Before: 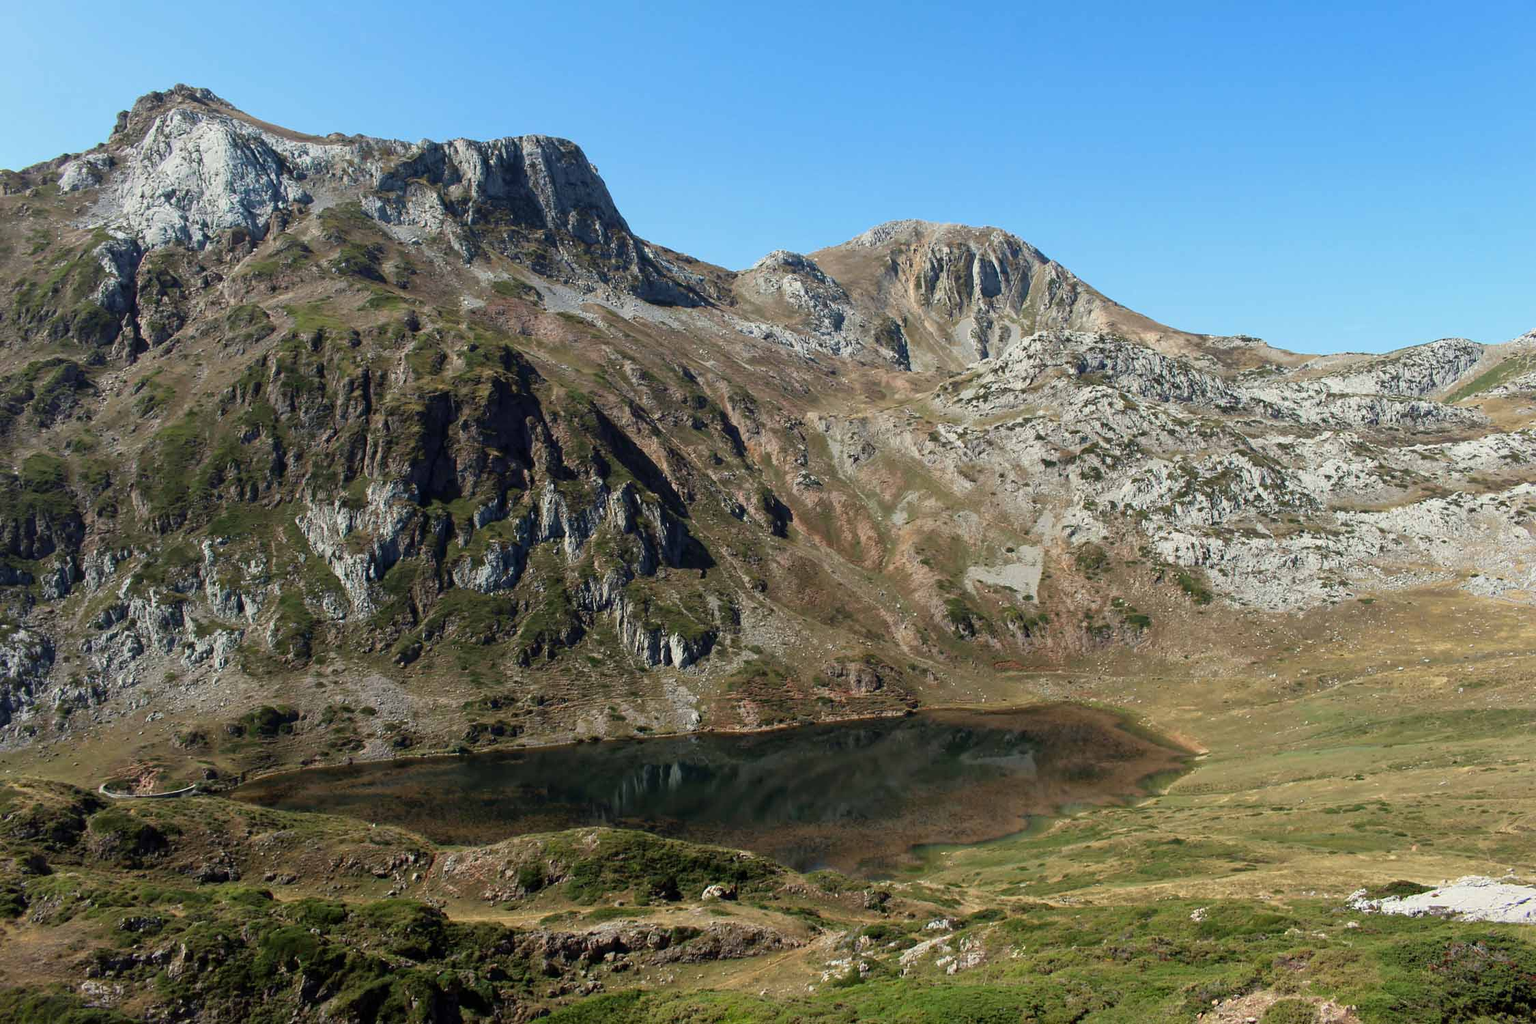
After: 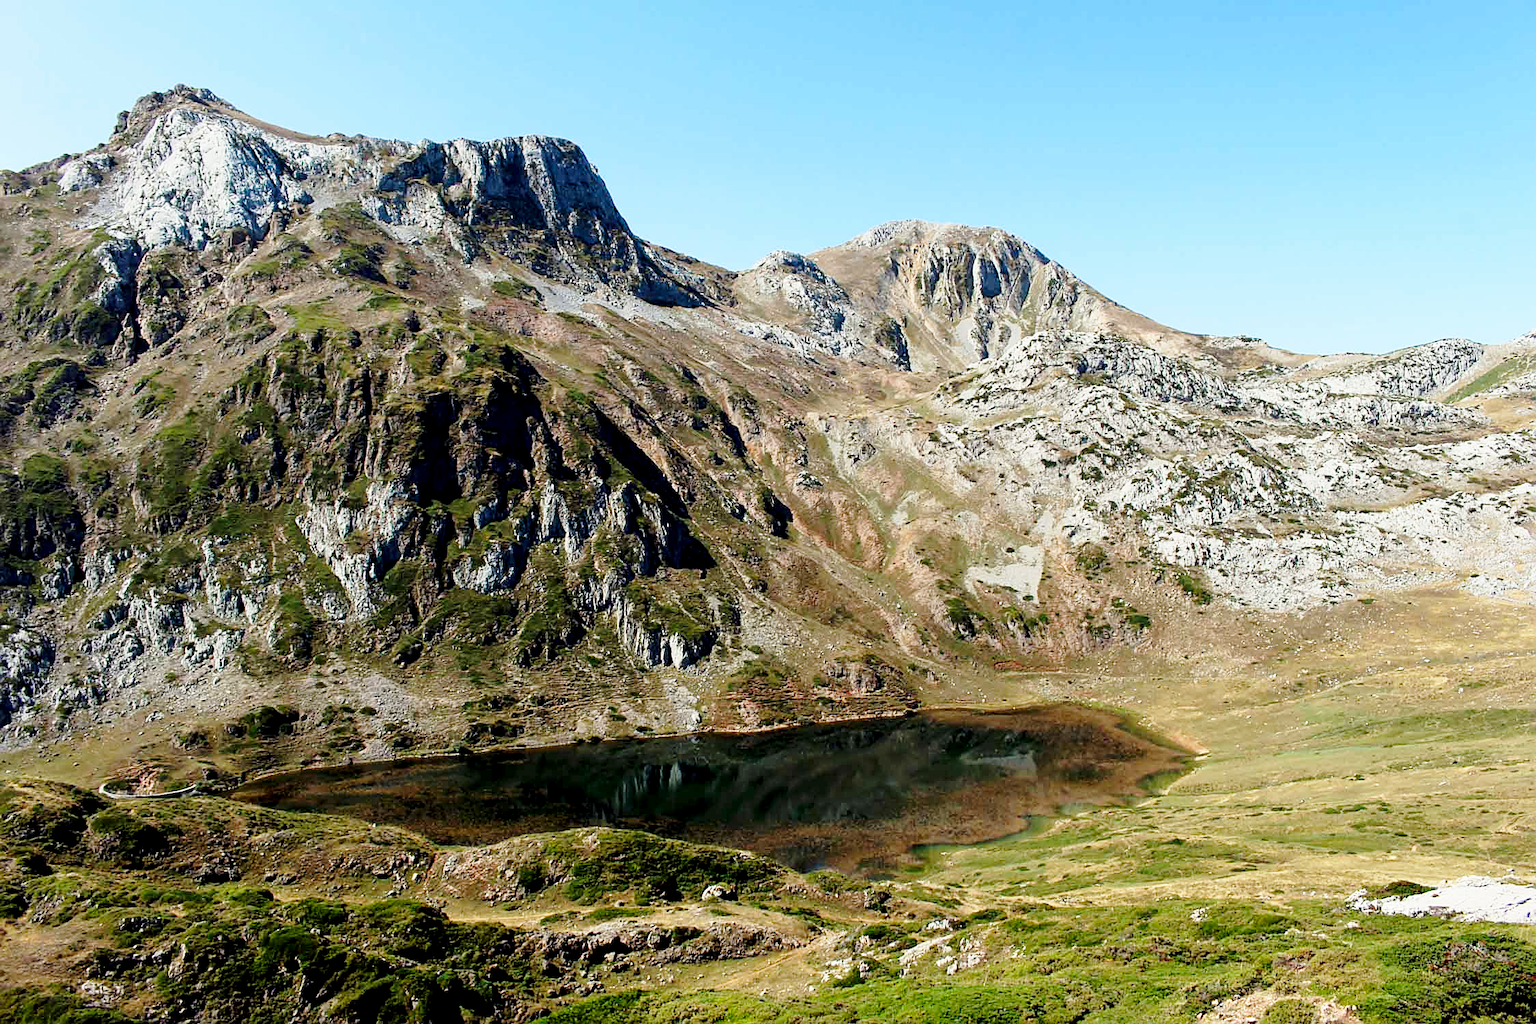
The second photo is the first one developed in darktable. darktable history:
exposure: black level correction 0.01, exposure 0.015 EV, compensate highlight preservation false
base curve: curves: ch0 [(0, 0) (0.028, 0.03) (0.121, 0.232) (0.46, 0.748) (0.859, 0.968) (1, 1)], preserve colors none
sharpen: on, module defaults
